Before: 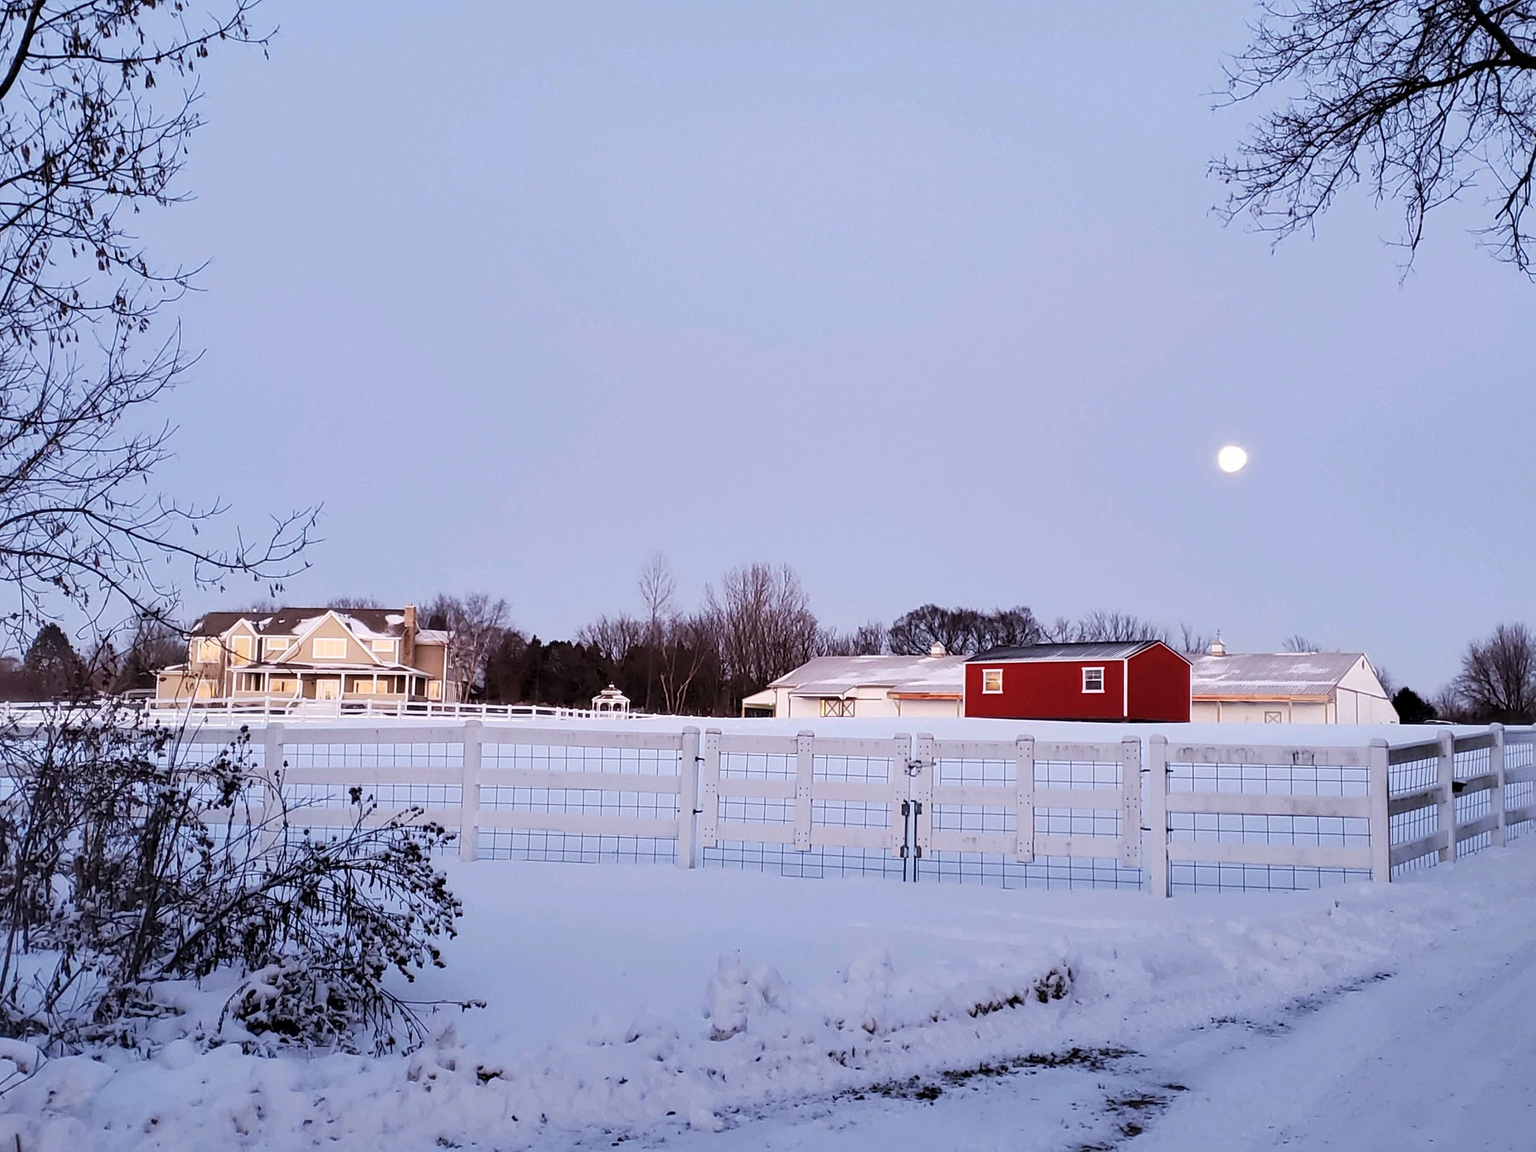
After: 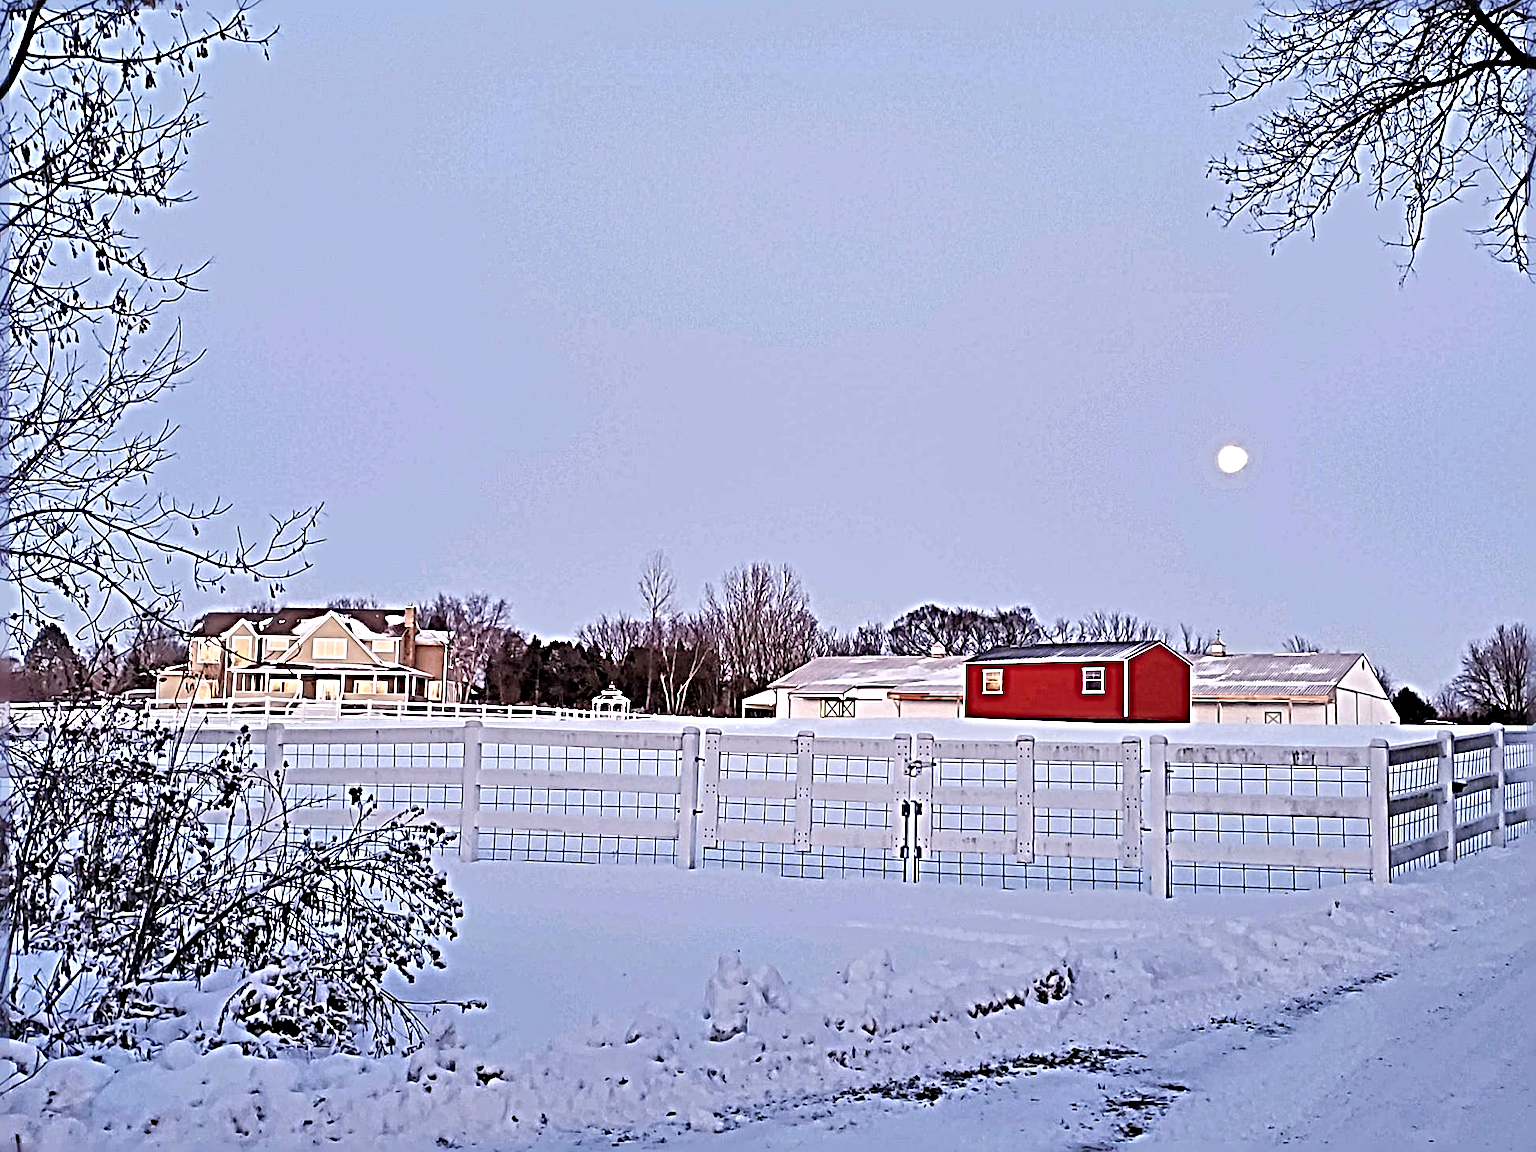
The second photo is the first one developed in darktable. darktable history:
sharpen: radius 6.3, amount 1.8, threshold 0
tone equalizer: -7 EV 0.15 EV, -6 EV 0.6 EV, -5 EV 1.15 EV, -4 EV 1.33 EV, -3 EV 1.15 EV, -2 EV 0.6 EV, -1 EV 0.15 EV, mask exposure compensation -0.5 EV
